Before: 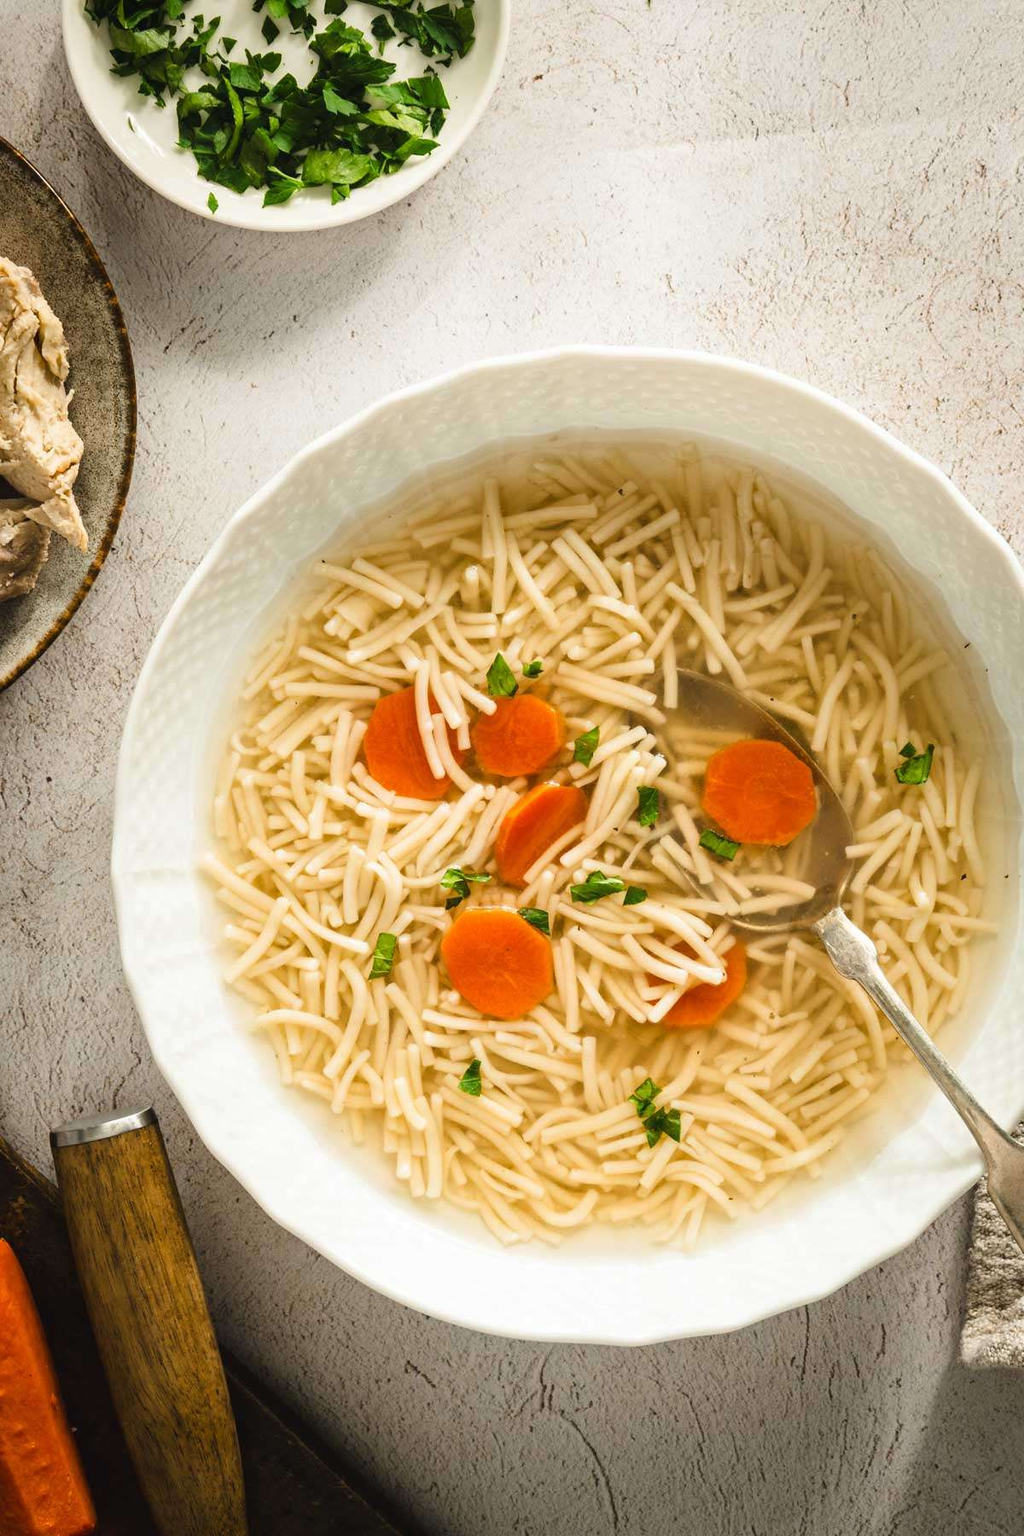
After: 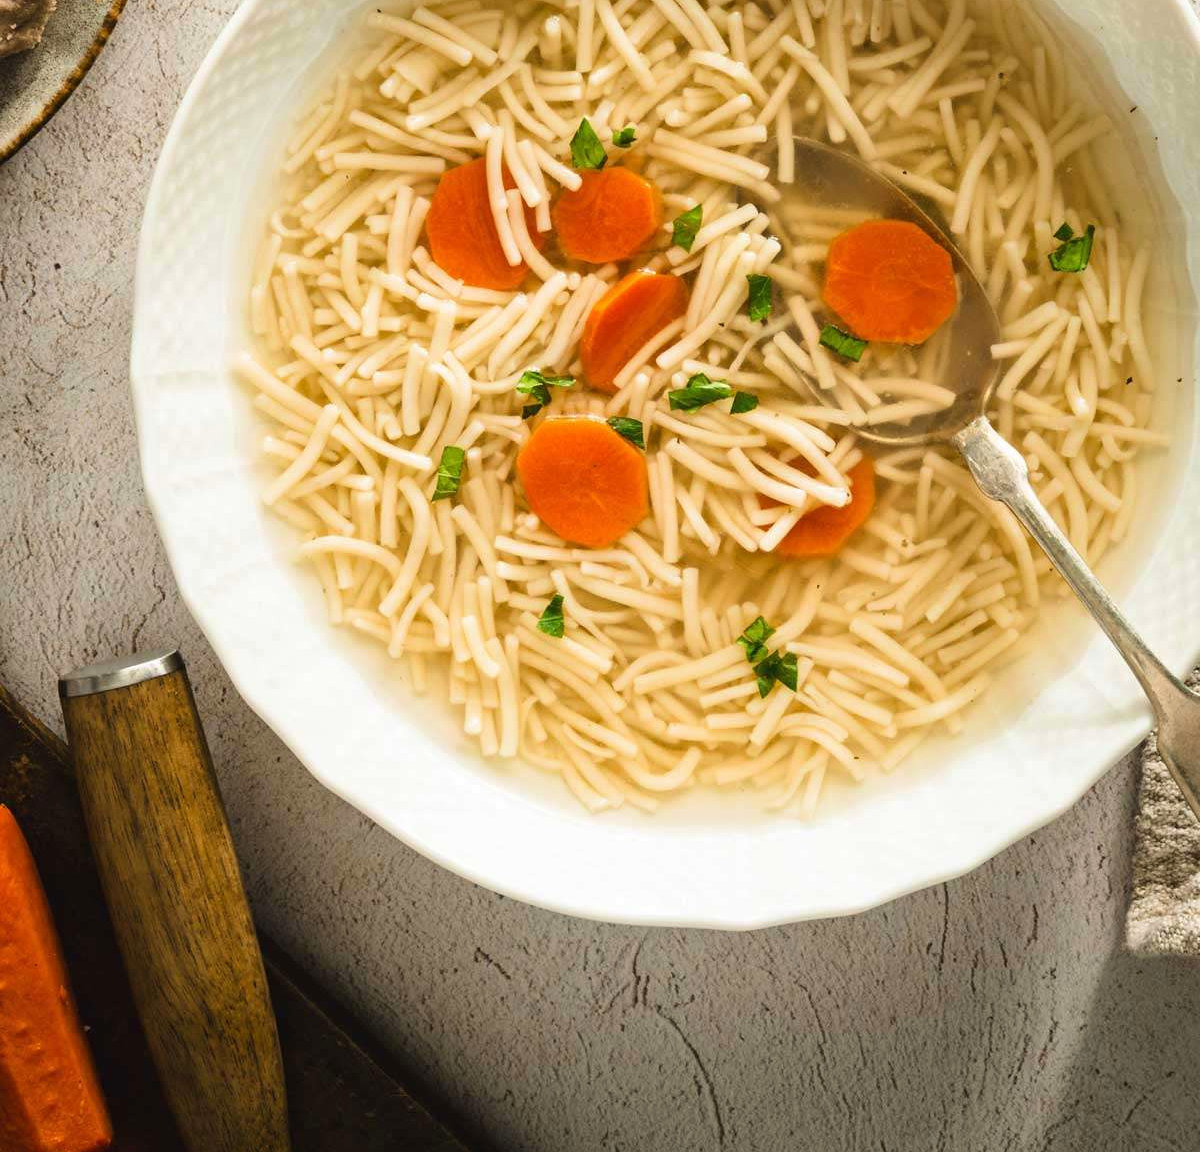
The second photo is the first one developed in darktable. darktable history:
crop and rotate: top 35.97%
velvia: strength 14.45%
